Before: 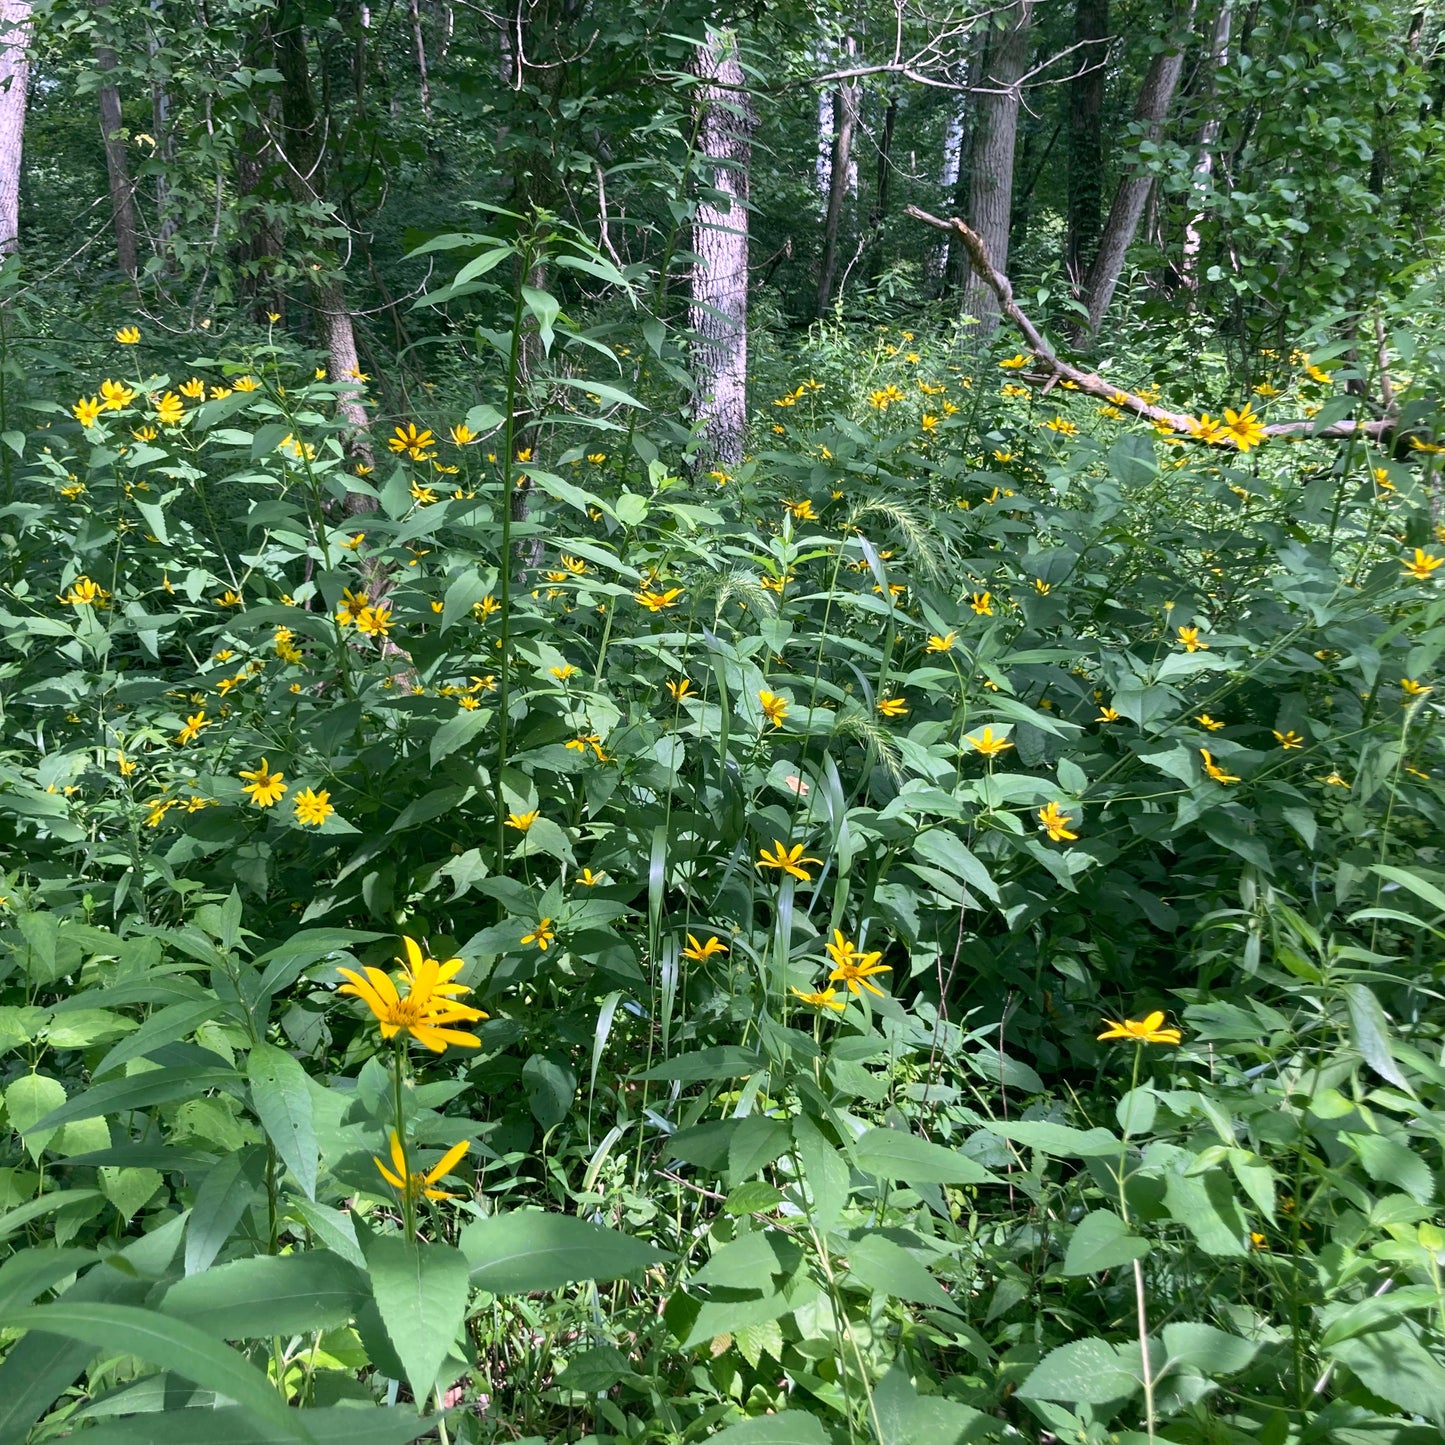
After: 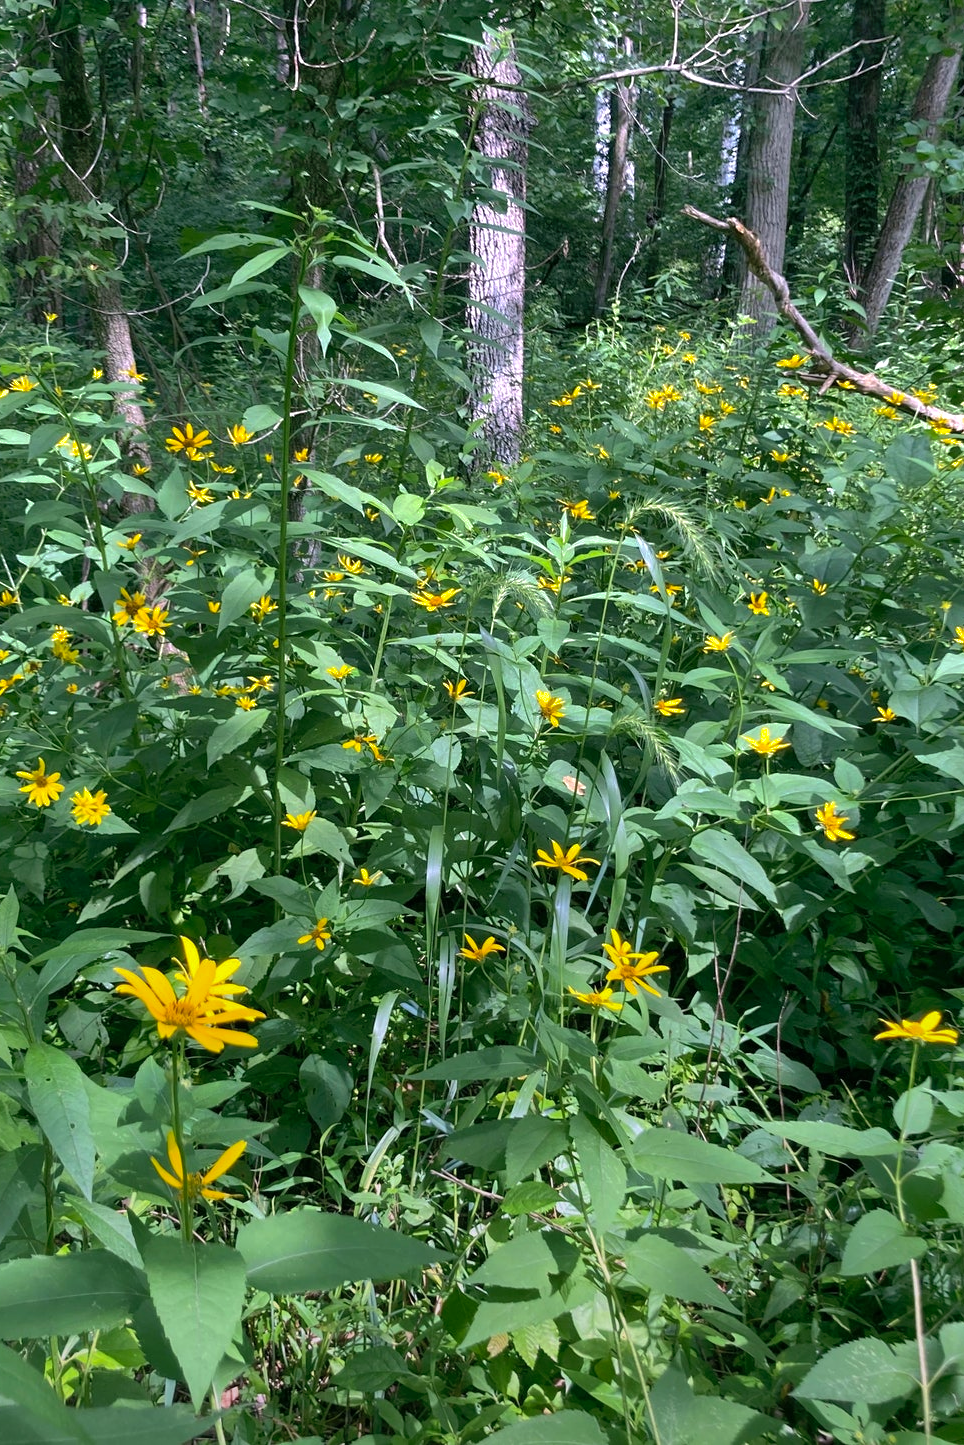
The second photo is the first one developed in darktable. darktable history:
color balance: contrast 10%
graduated density: rotation -180°, offset 24.95
shadows and highlights: on, module defaults
crop and rotate: left 15.446%, right 17.836%
